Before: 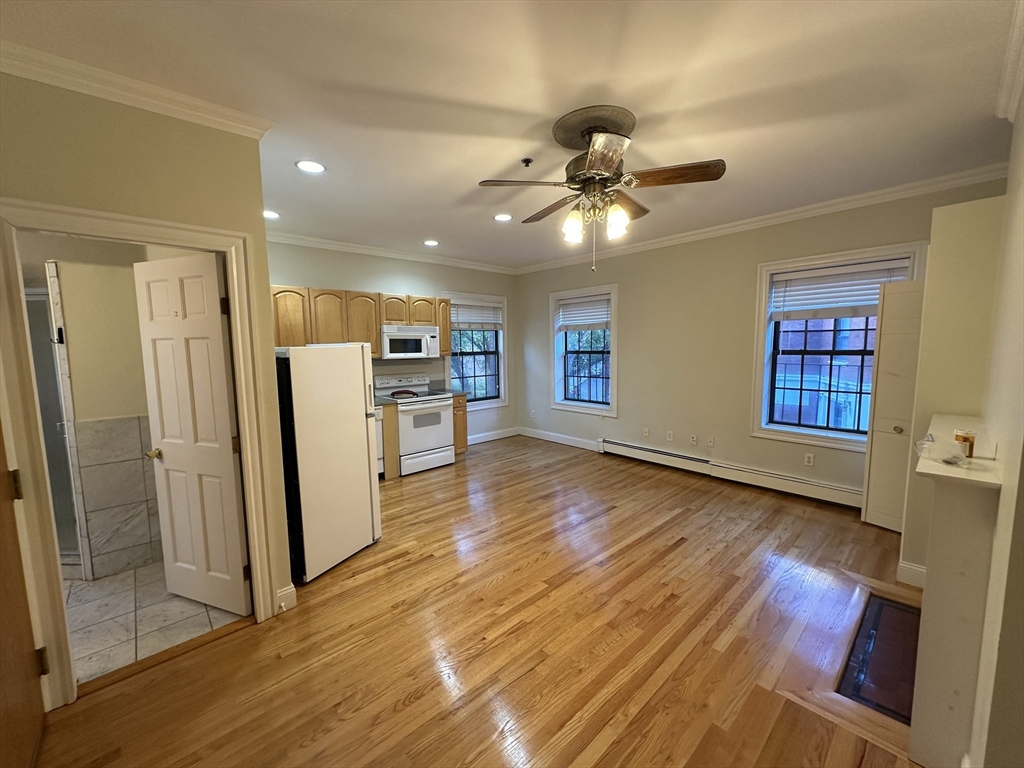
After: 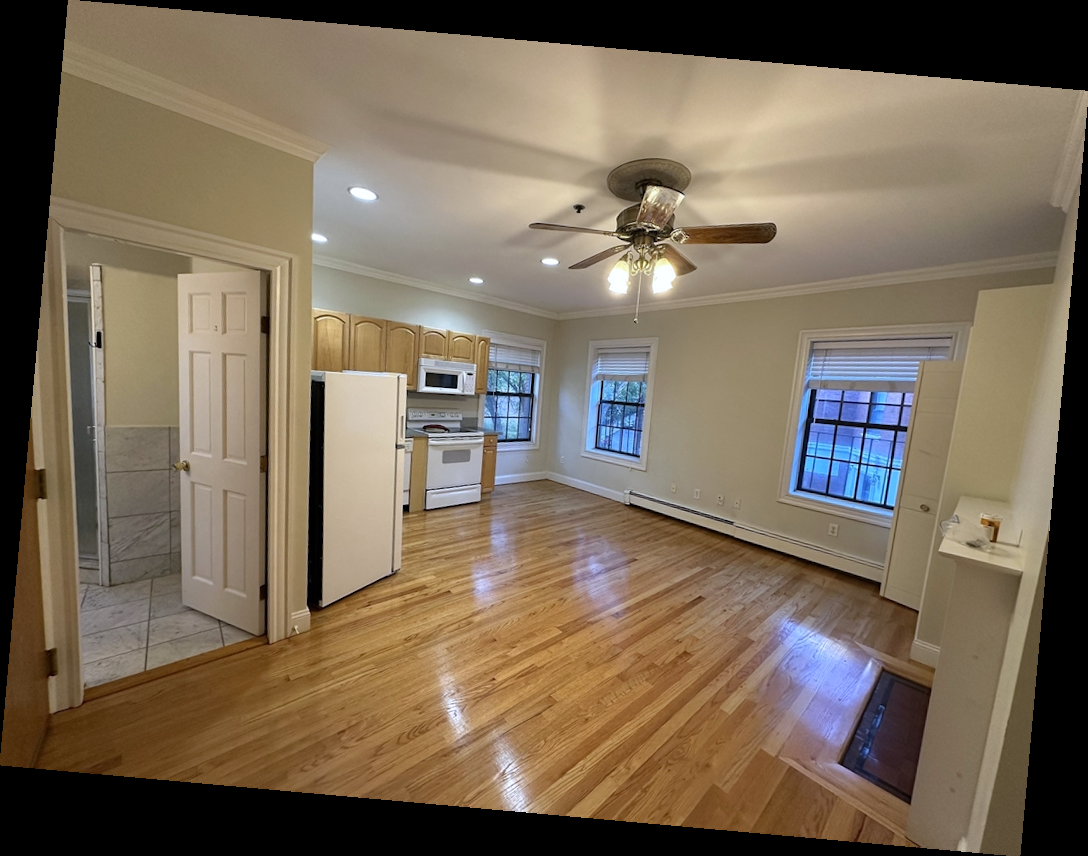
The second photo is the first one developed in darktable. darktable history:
rotate and perspective: rotation 5.12°, automatic cropping off
white balance: red 0.984, blue 1.059
